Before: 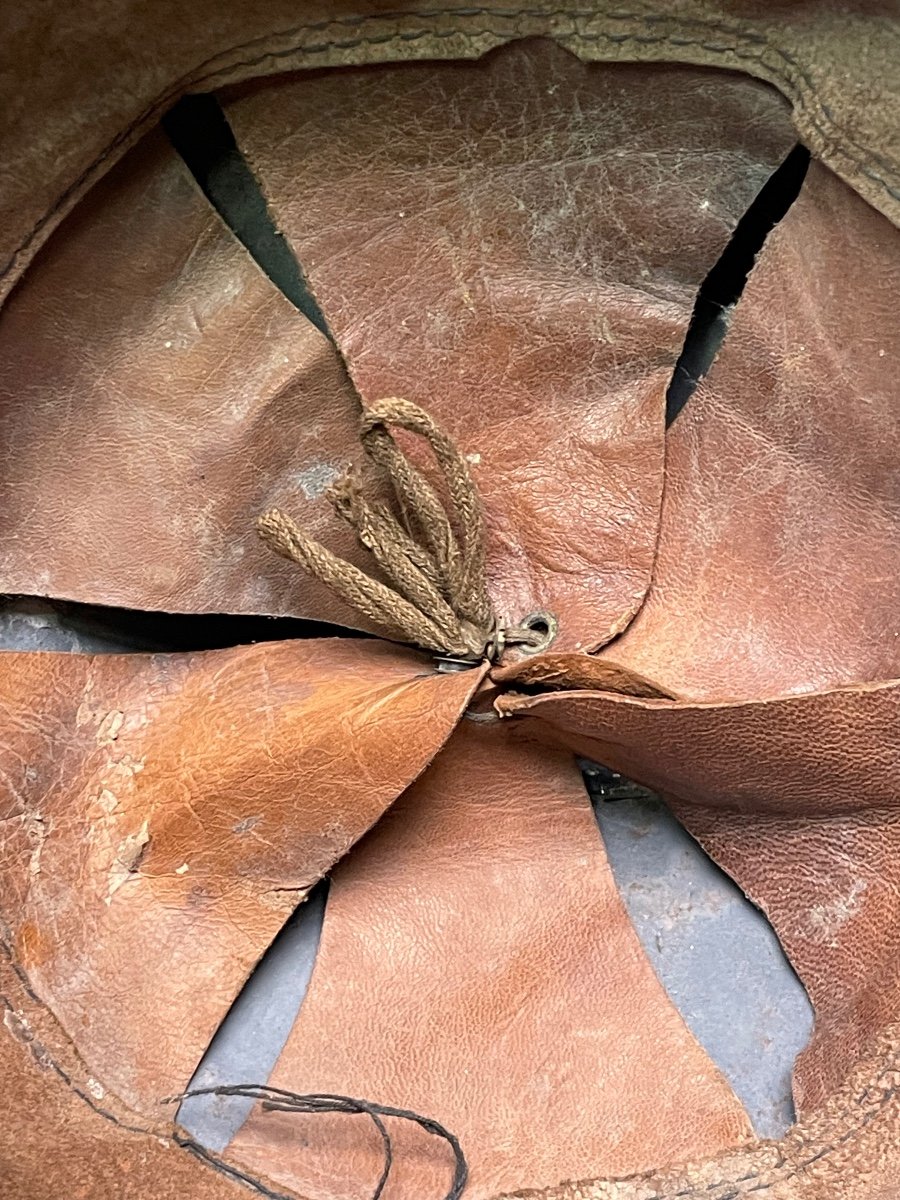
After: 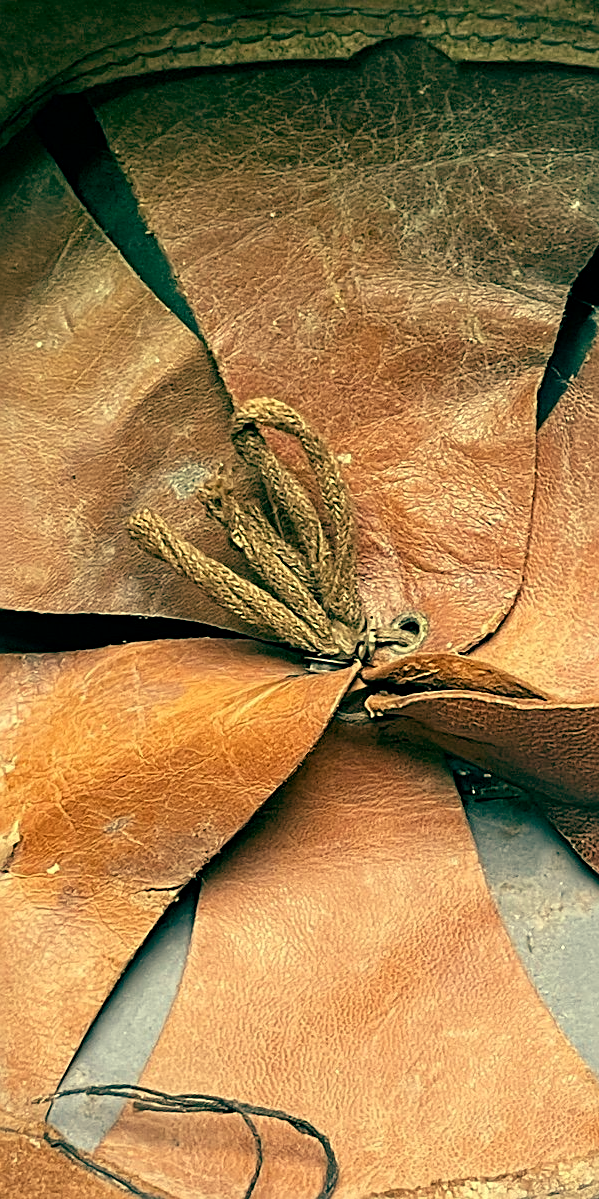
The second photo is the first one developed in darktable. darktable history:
sharpen: on, module defaults
crop and rotate: left 14.385%, right 18.948%
color balance rgb: perceptual saturation grading › global saturation 10%, global vibrance 10%
color balance: mode lift, gamma, gain (sRGB), lift [1, 0.69, 1, 1], gamma [1, 1.482, 1, 1], gain [1, 1, 1, 0.802]
